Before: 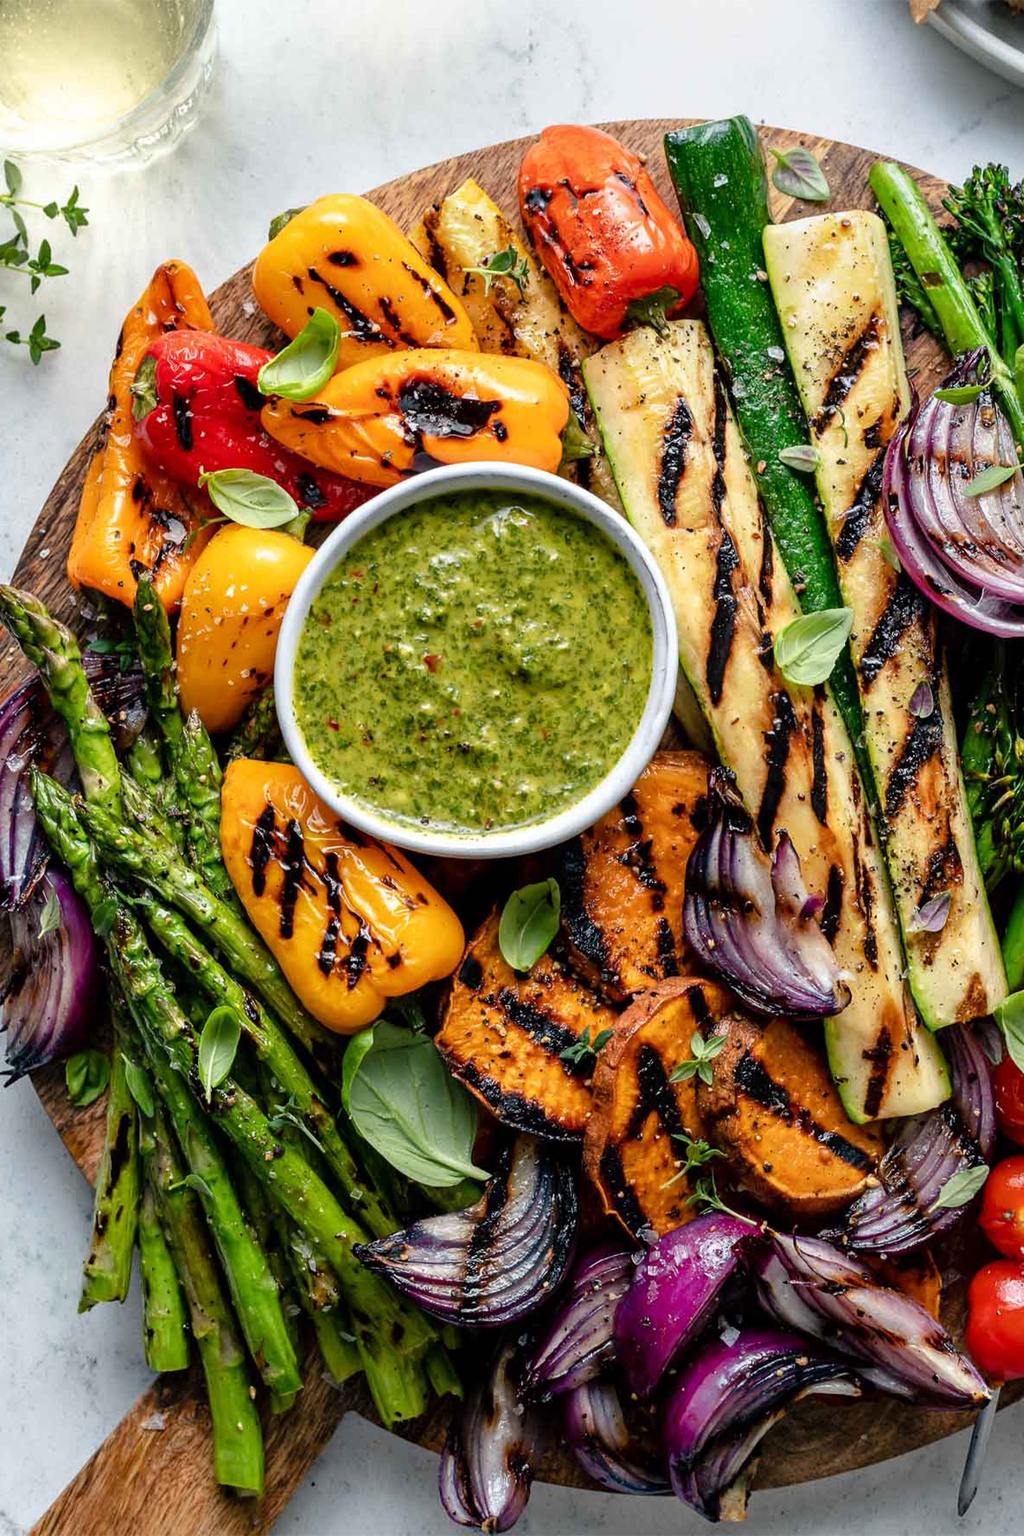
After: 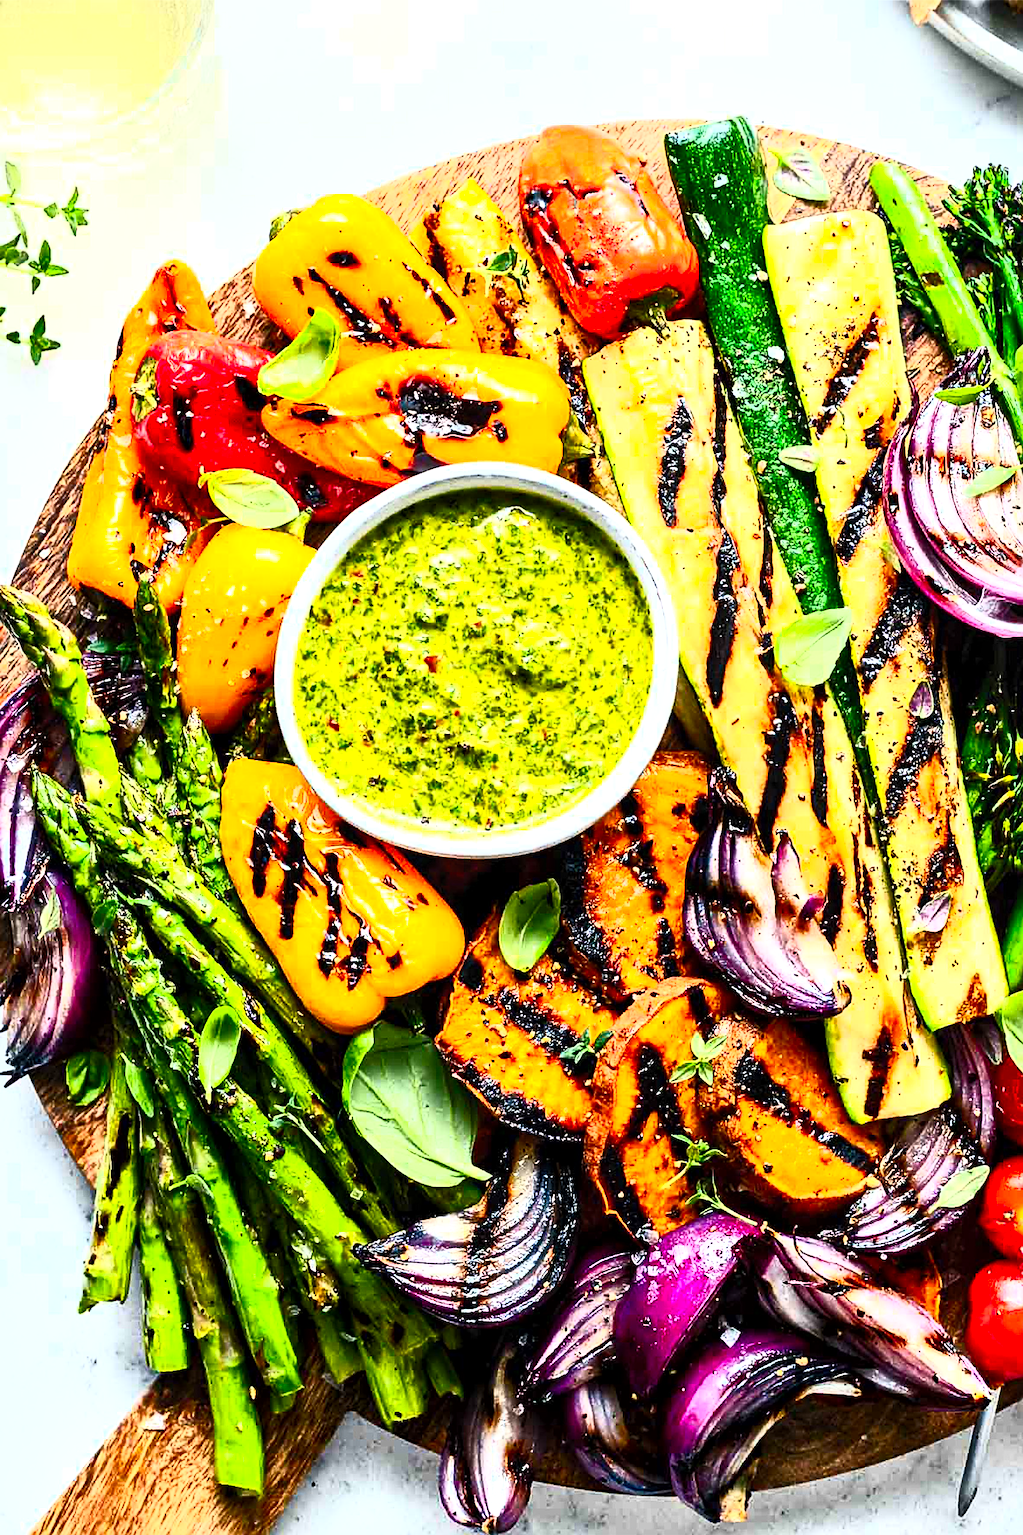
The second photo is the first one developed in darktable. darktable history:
sharpen: on, module defaults
local contrast: mode bilateral grid, contrast 26, coarseness 60, detail 152%, midtone range 0.2
contrast brightness saturation: contrast 0.842, brightness 0.607, saturation 0.588
tone equalizer: -8 EV -0.443 EV, -7 EV -0.357 EV, -6 EV -0.304 EV, -5 EV -0.184 EV, -3 EV 0.224 EV, -2 EV 0.362 EV, -1 EV 0.368 EV, +0 EV 0.414 EV
